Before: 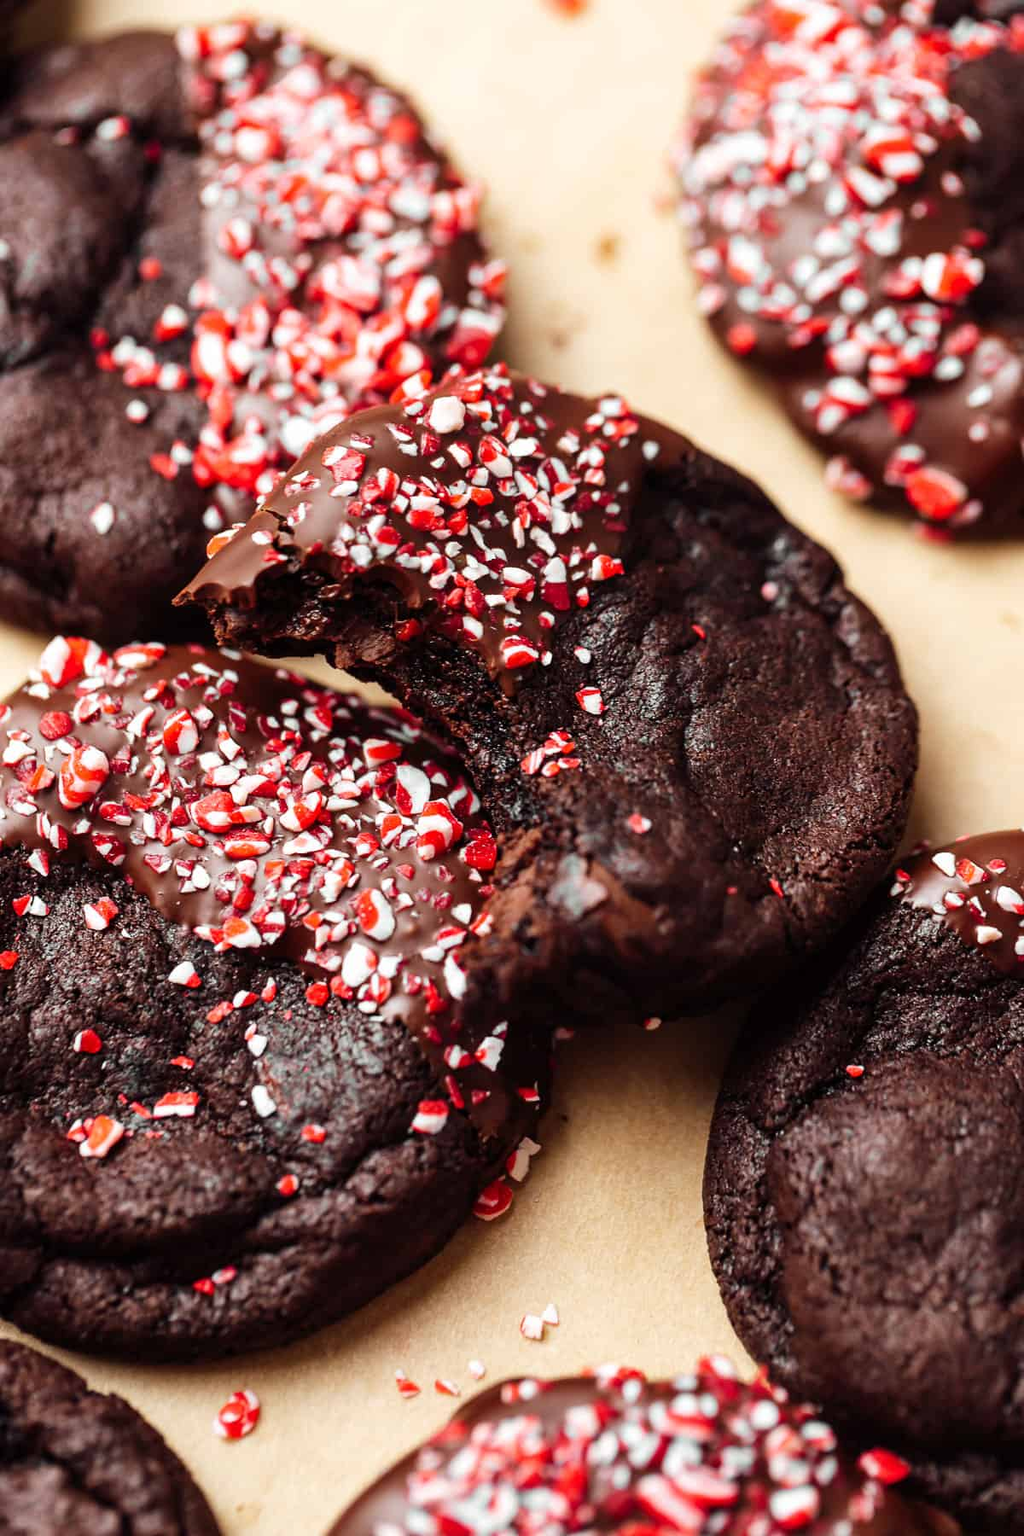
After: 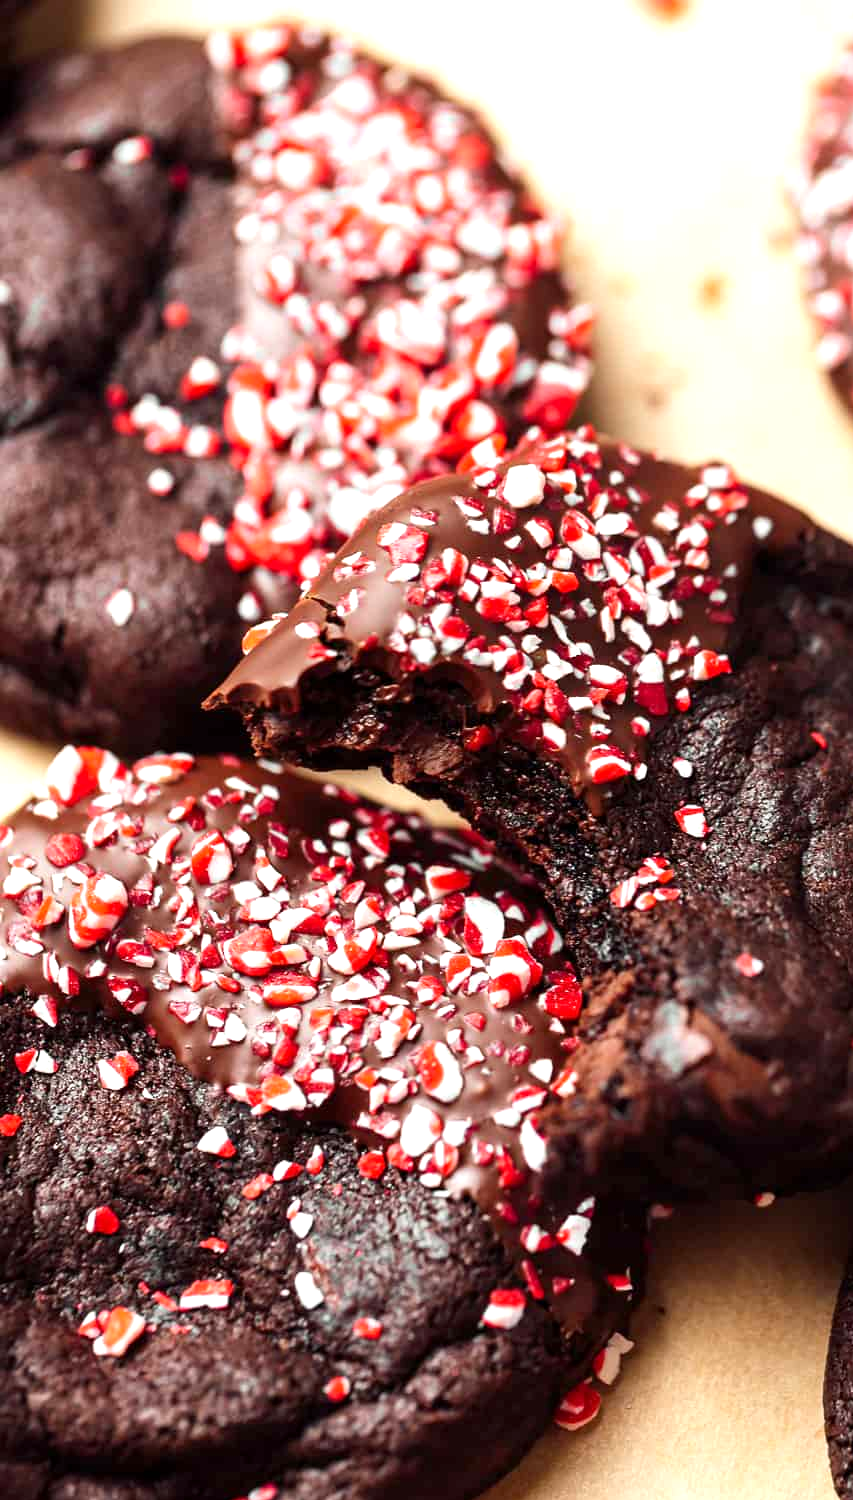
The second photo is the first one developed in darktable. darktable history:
crop: right 28.885%, bottom 16.626%
exposure: black level correction 0.001, exposure 0.5 EV, compensate exposure bias true, compensate highlight preservation false
